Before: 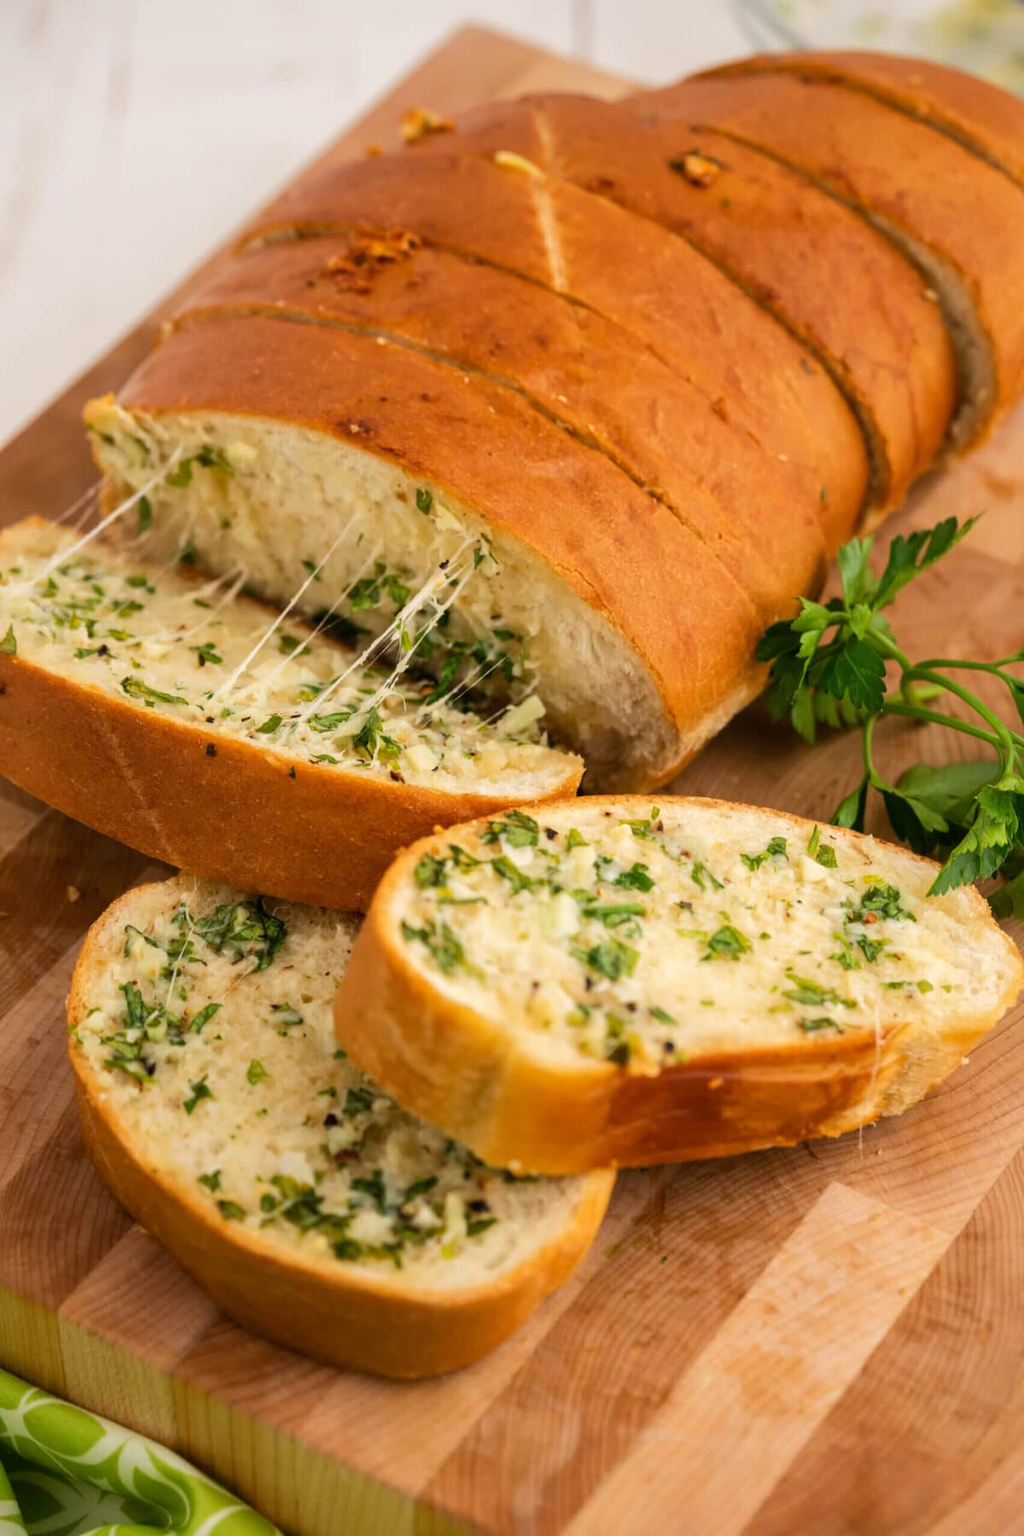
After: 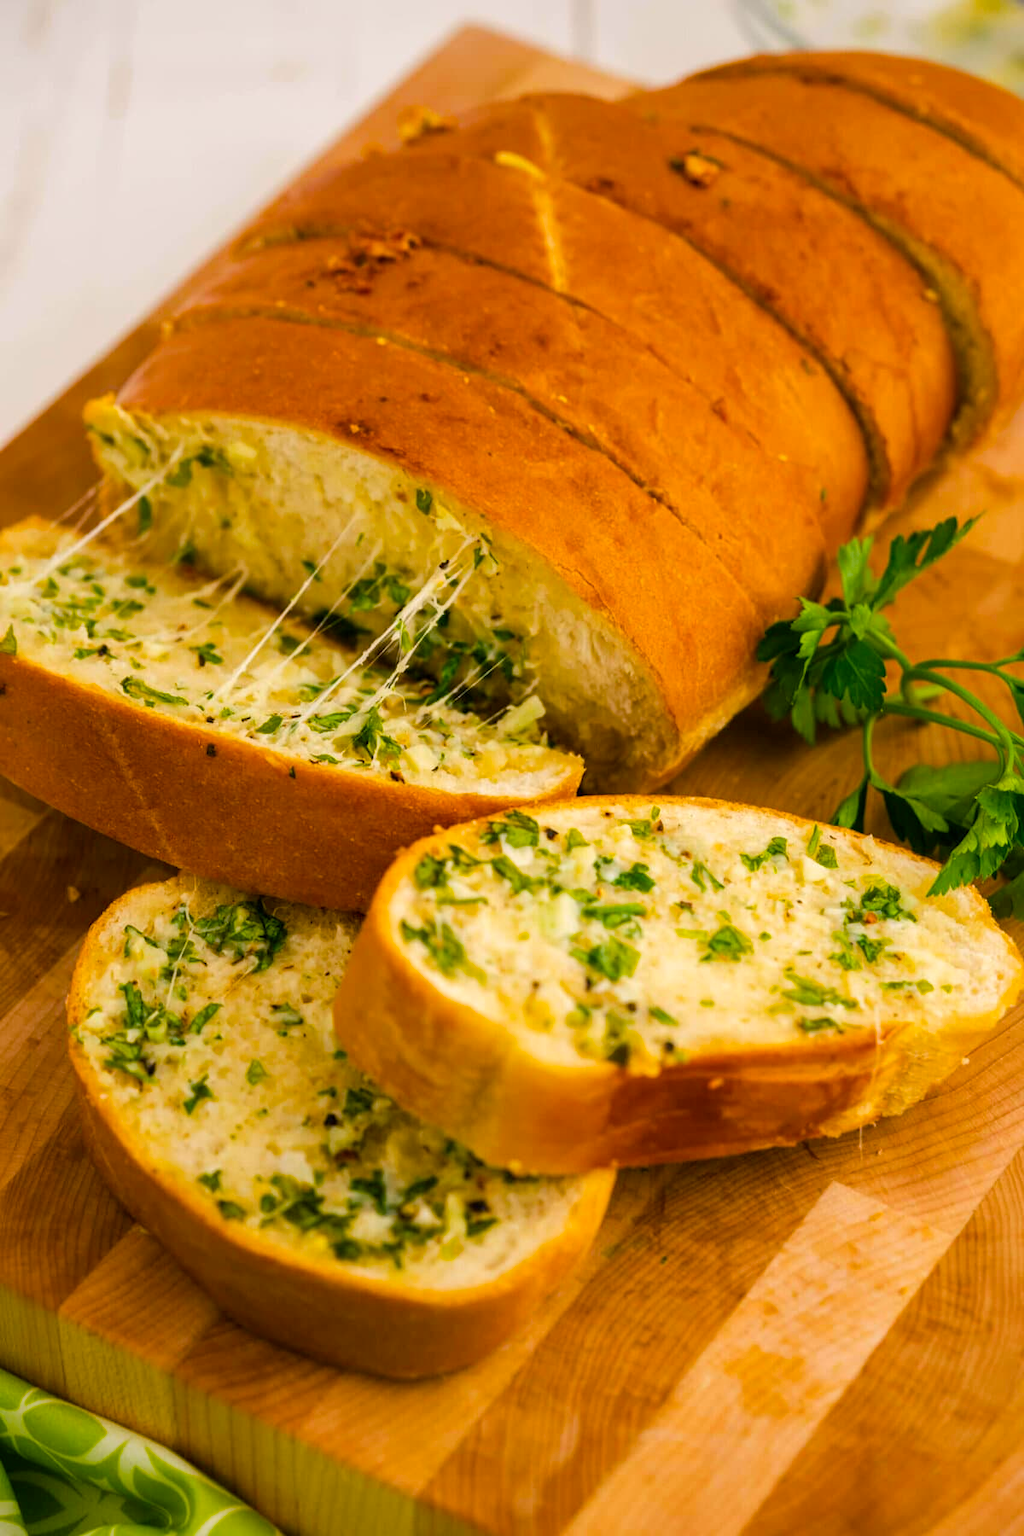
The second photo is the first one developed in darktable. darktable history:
color balance rgb: shadows lift › luminance -7.32%, shadows lift › chroma 2.11%, shadows lift › hue 162.78°, perceptual saturation grading › global saturation 36.677%, perceptual saturation grading › shadows 35.964%, global vibrance 14.378%
